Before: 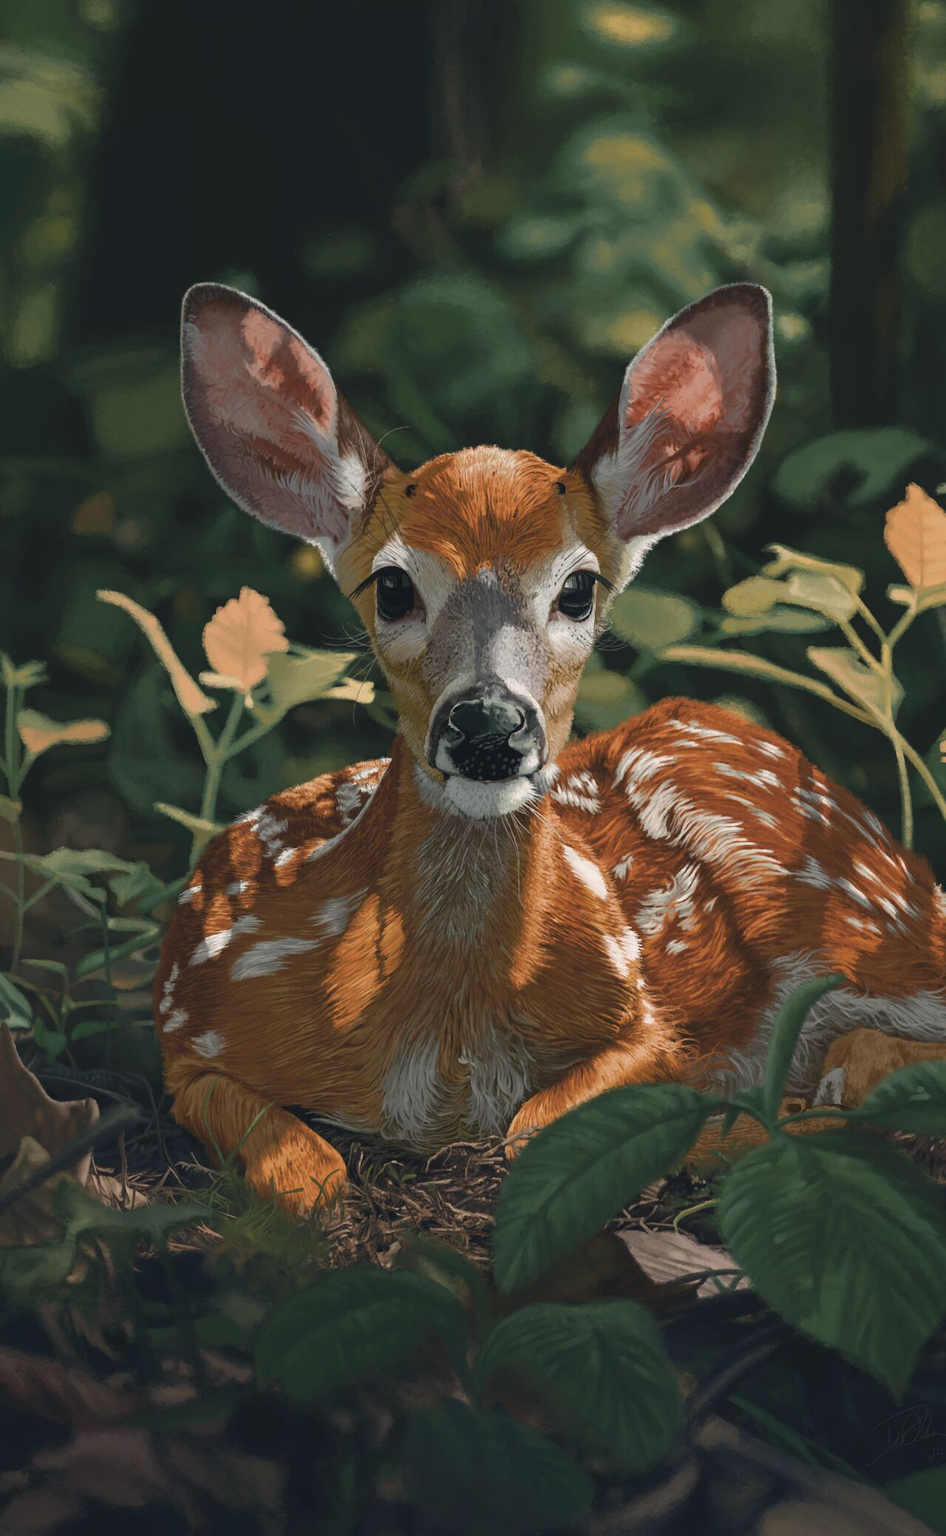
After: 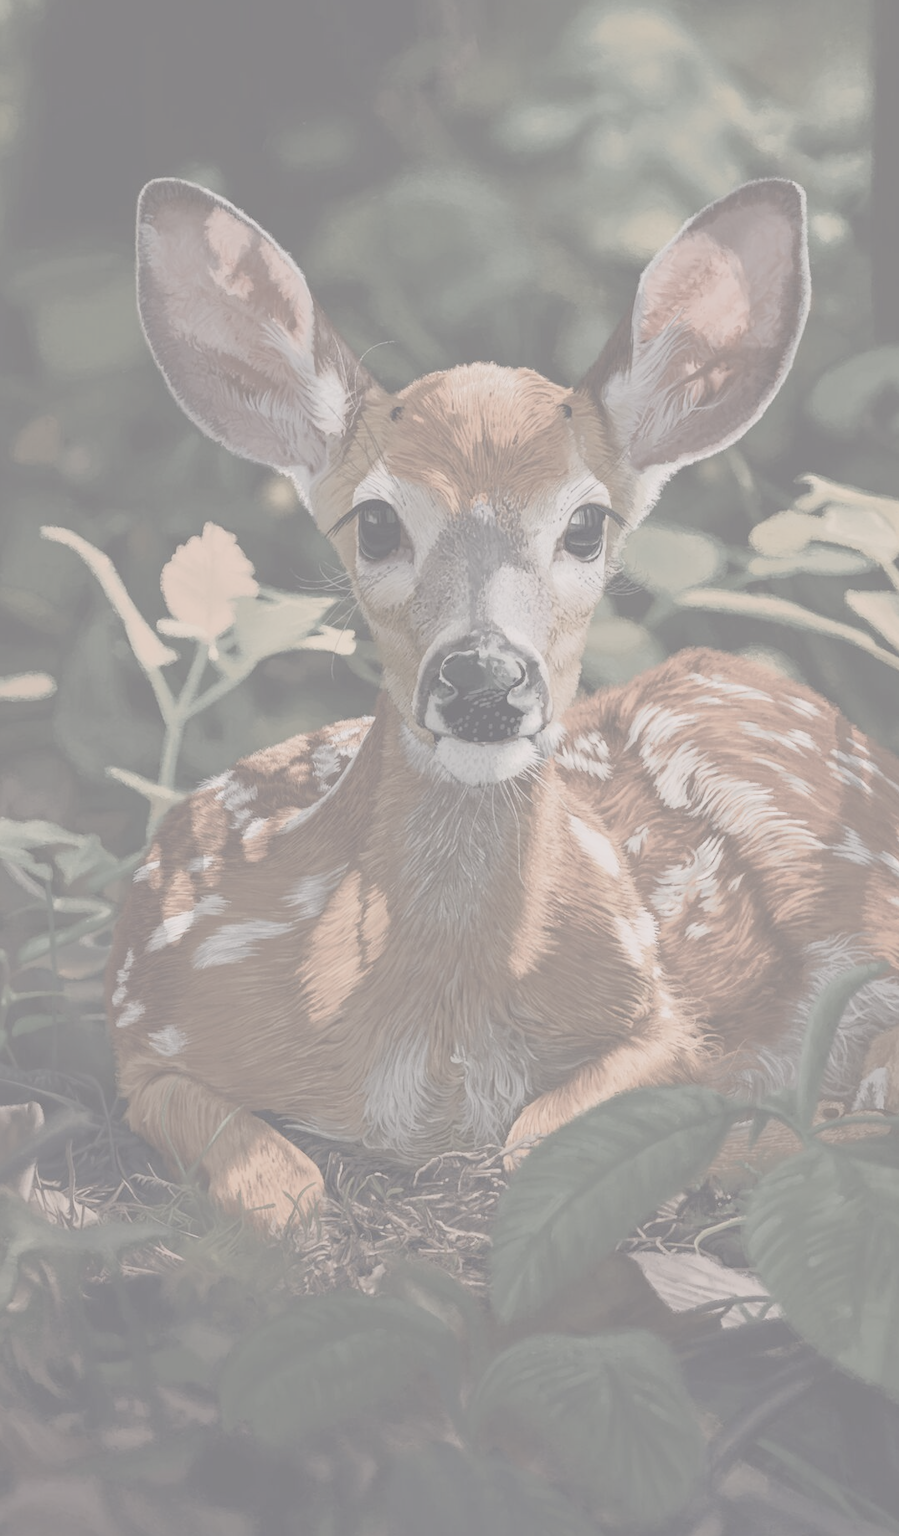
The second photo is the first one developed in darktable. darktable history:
crop: left 6.446%, top 8.188%, right 9.538%, bottom 3.548%
contrast brightness saturation: contrast -0.32, brightness 0.75, saturation -0.78
tone curve: curves: ch0 [(0.013, 0) (0.061, 0.068) (0.239, 0.256) (0.502, 0.505) (0.683, 0.676) (0.761, 0.773) (0.858, 0.858) (0.987, 0.945)]; ch1 [(0, 0) (0.172, 0.123) (0.304, 0.288) (0.414, 0.44) (0.472, 0.473) (0.502, 0.508) (0.521, 0.528) (0.583, 0.595) (0.654, 0.673) (0.728, 0.761) (1, 1)]; ch2 [(0, 0) (0.411, 0.424) (0.485, 0.476) (0.502, 0.502) (0.553, 0.557) (0.57, 0.576) (1, 1)], color space Lab, independent channels, preserve colors none
